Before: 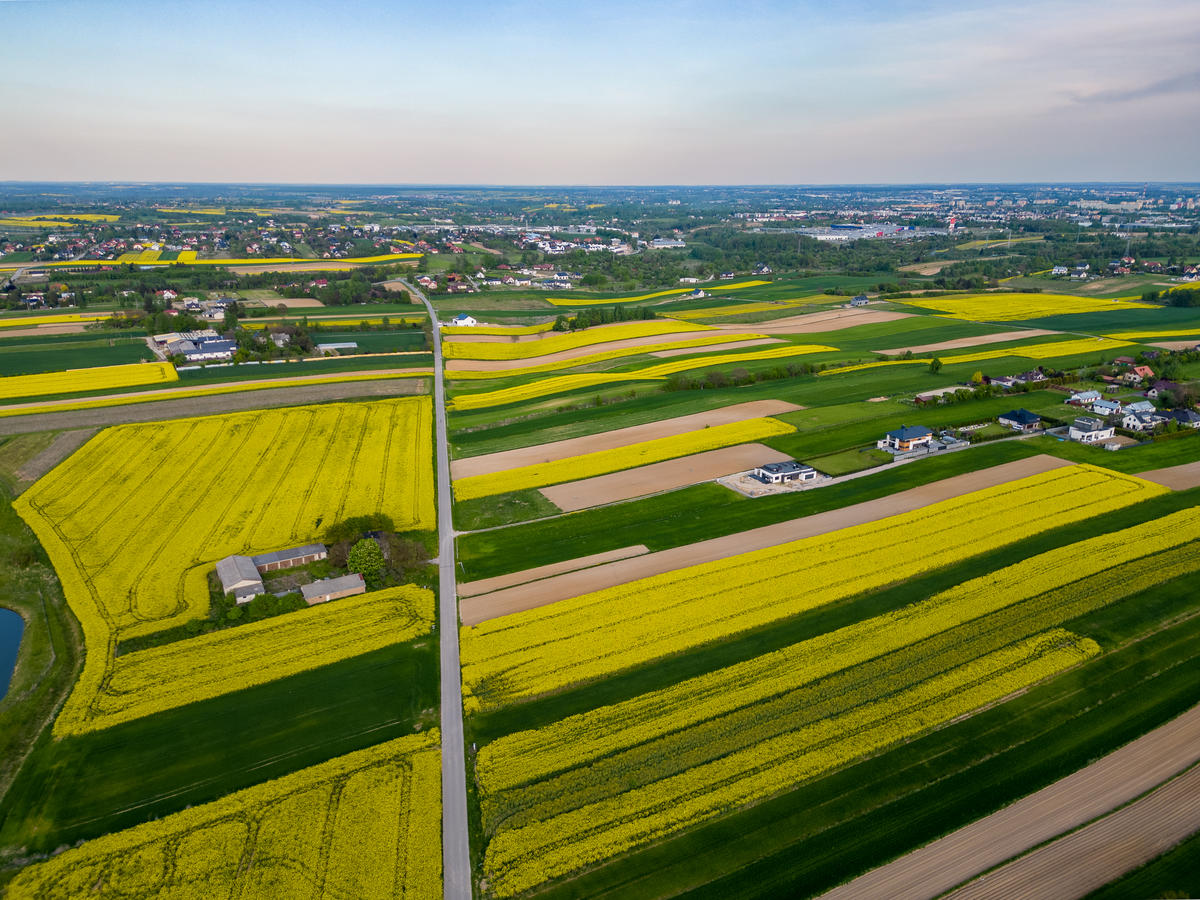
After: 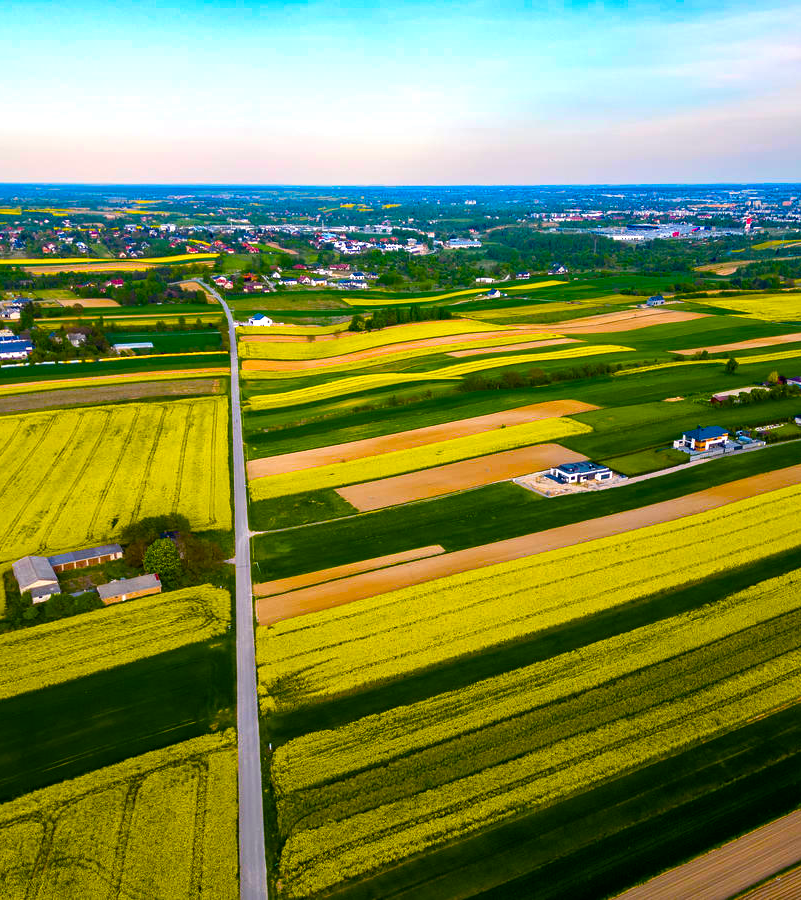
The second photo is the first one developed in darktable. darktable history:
color balance rgb: linear chroma grading › shadows 17.709%, linear chroma grading › highlights 59.976%, linear chroma grading › global chroma 49.958%, perceptual saturation grading › global saturation 20%, perceptual saturation grading › highlights -25.768%, perceptual saturation grading › shadows 49.966%, perceptual brilliance grading › global brilliance 14.828%, perceptual brilliance grading › shadows -35.808%
crop: left 17.036%, right 16.165%
